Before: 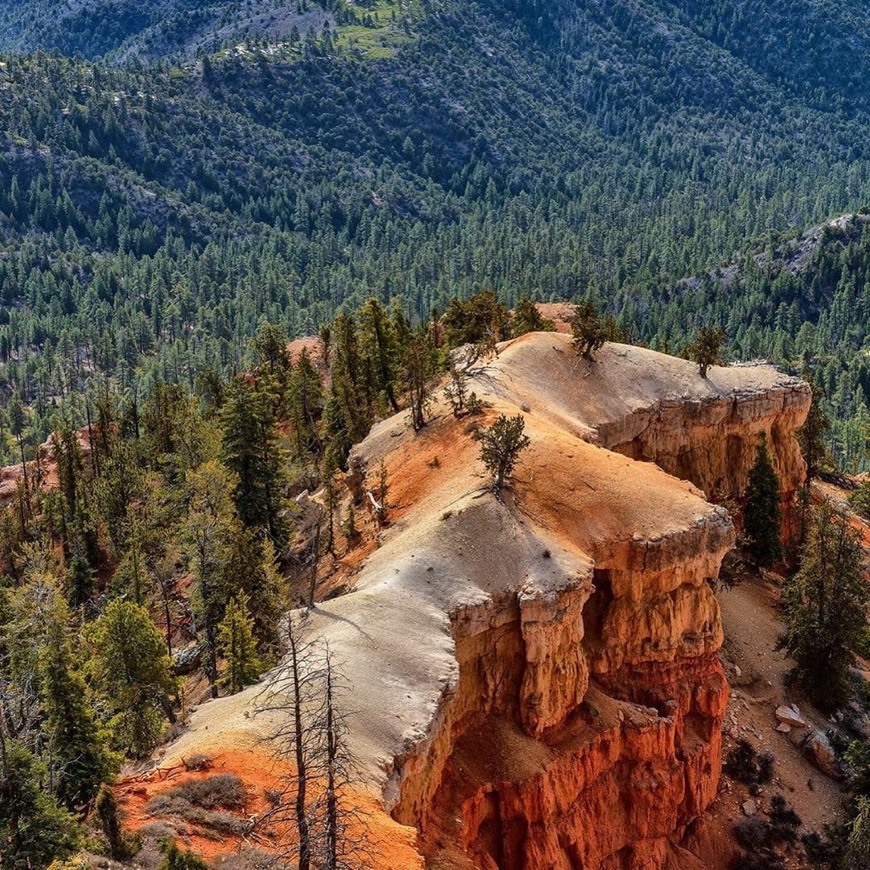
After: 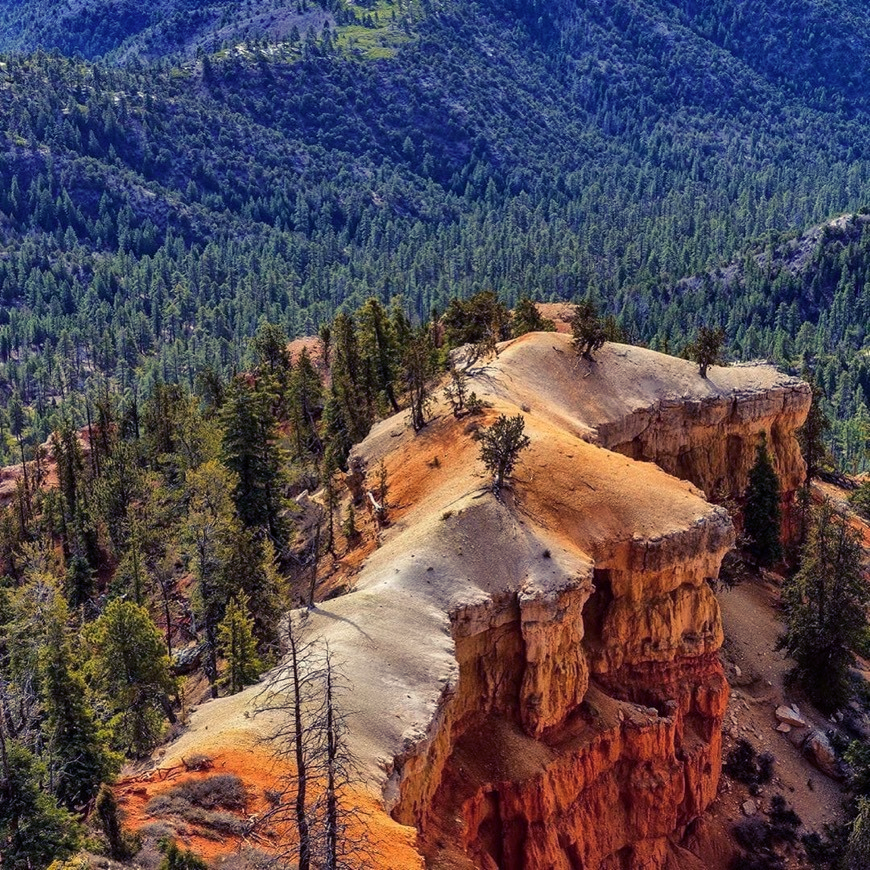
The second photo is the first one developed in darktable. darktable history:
color balance rgb: shadows lift › luminance -29.098%, shadows lift › chroma 15.31%, shadows lift › hue 272.54°, power › hue 73.88°, perceptual saturation grading › global saturation 0.151%, global vibrance 20.4%
